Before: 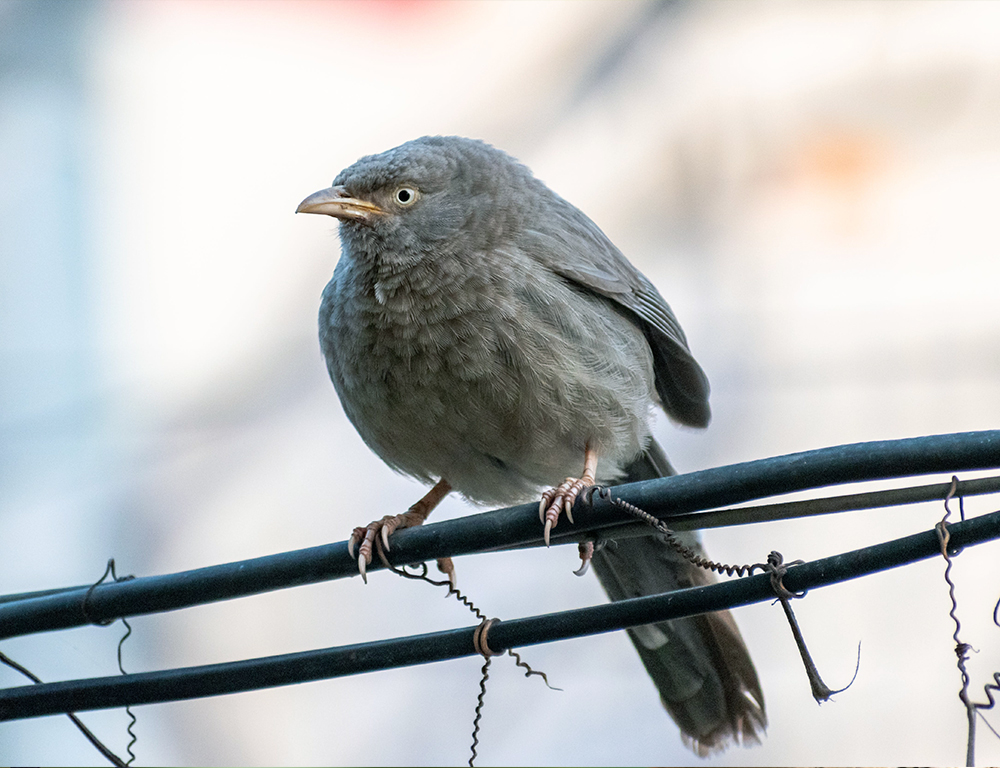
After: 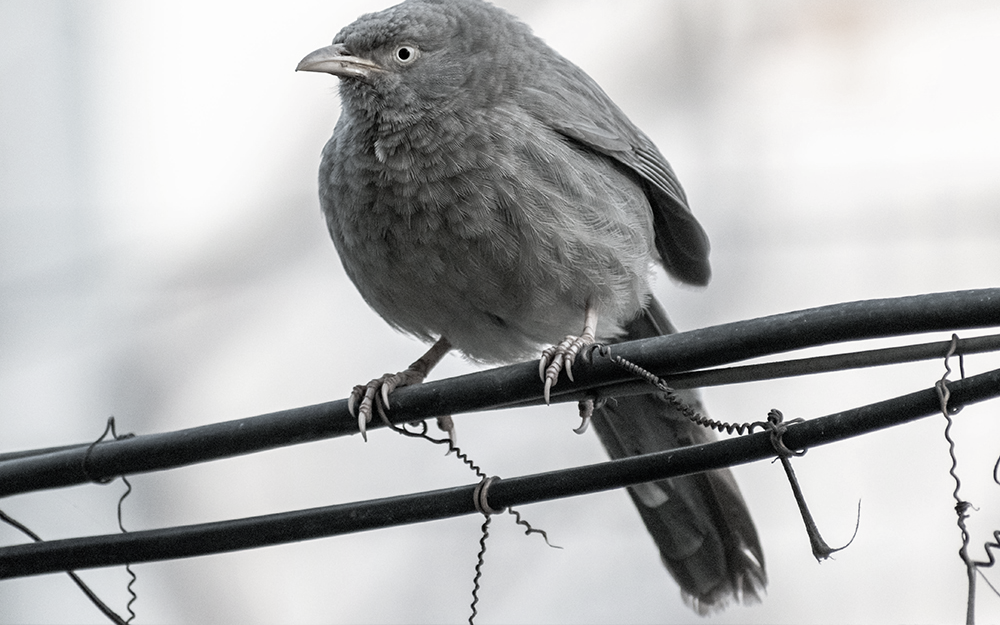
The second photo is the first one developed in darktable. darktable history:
crop and rotate: top 18.507%
color correction: saturation 0.2
tone equalizer: on, module defaults
